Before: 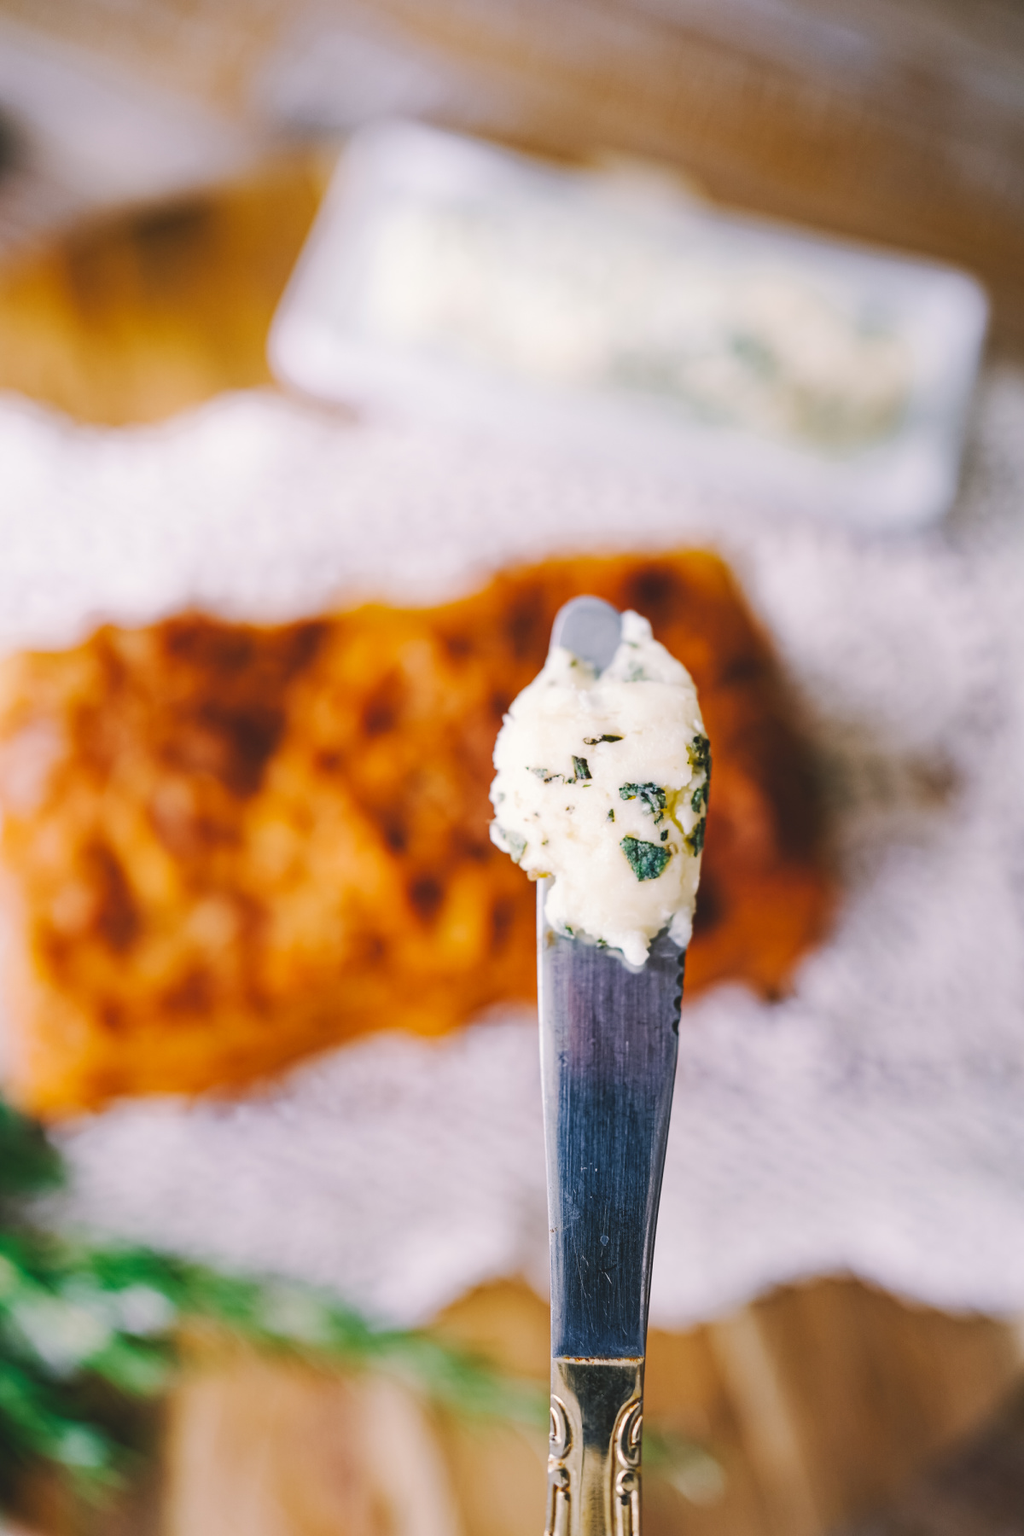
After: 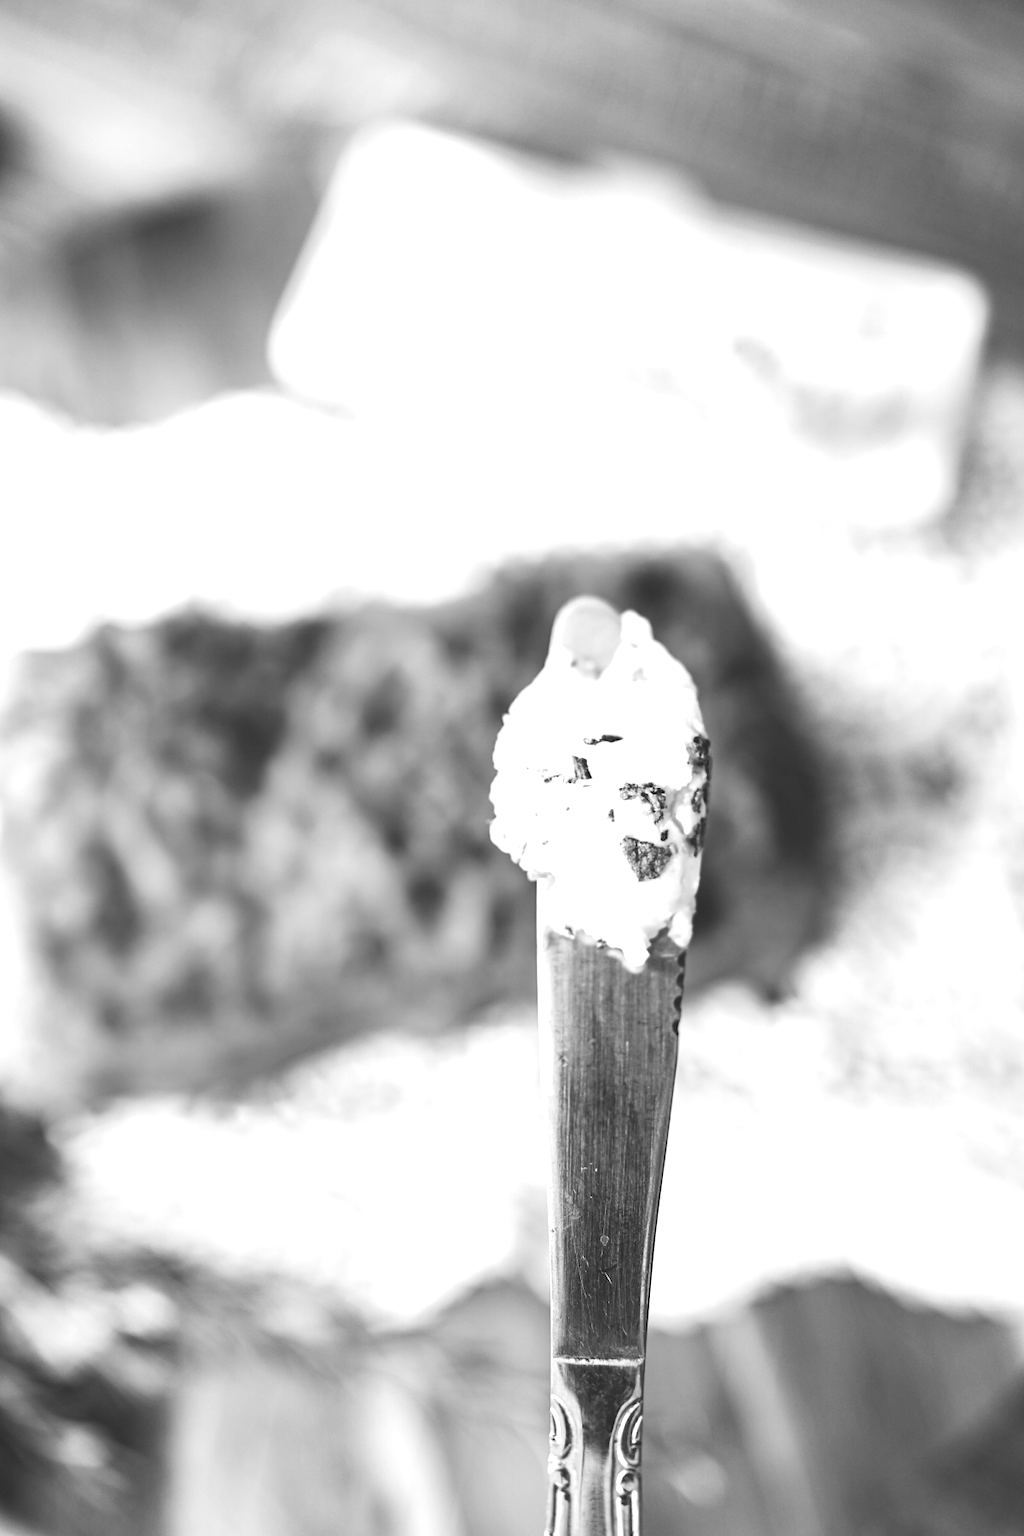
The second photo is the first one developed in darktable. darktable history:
color calibration: output gray [0.267, 0.423, 0.261, 0], illuminant Planckian (black body), adaptation linear Bradford (ICC v4), x 0.362, y 0.366, temperature 4502.67 K
exposure: black level correction 0, exposure 1 EV, compensate highlight preservation false
